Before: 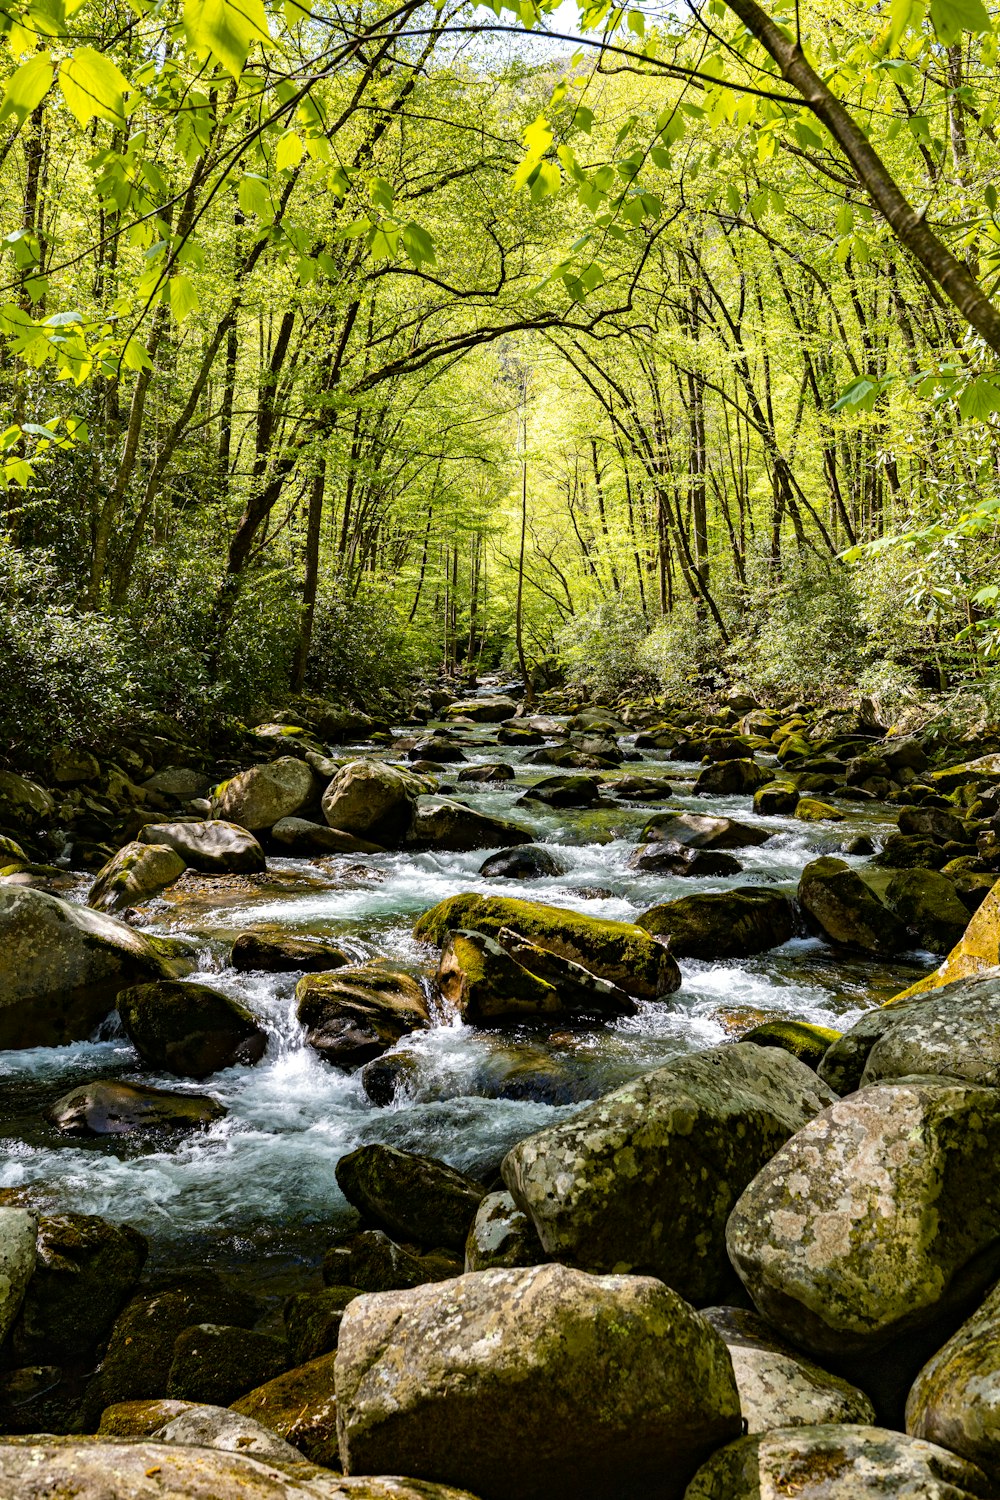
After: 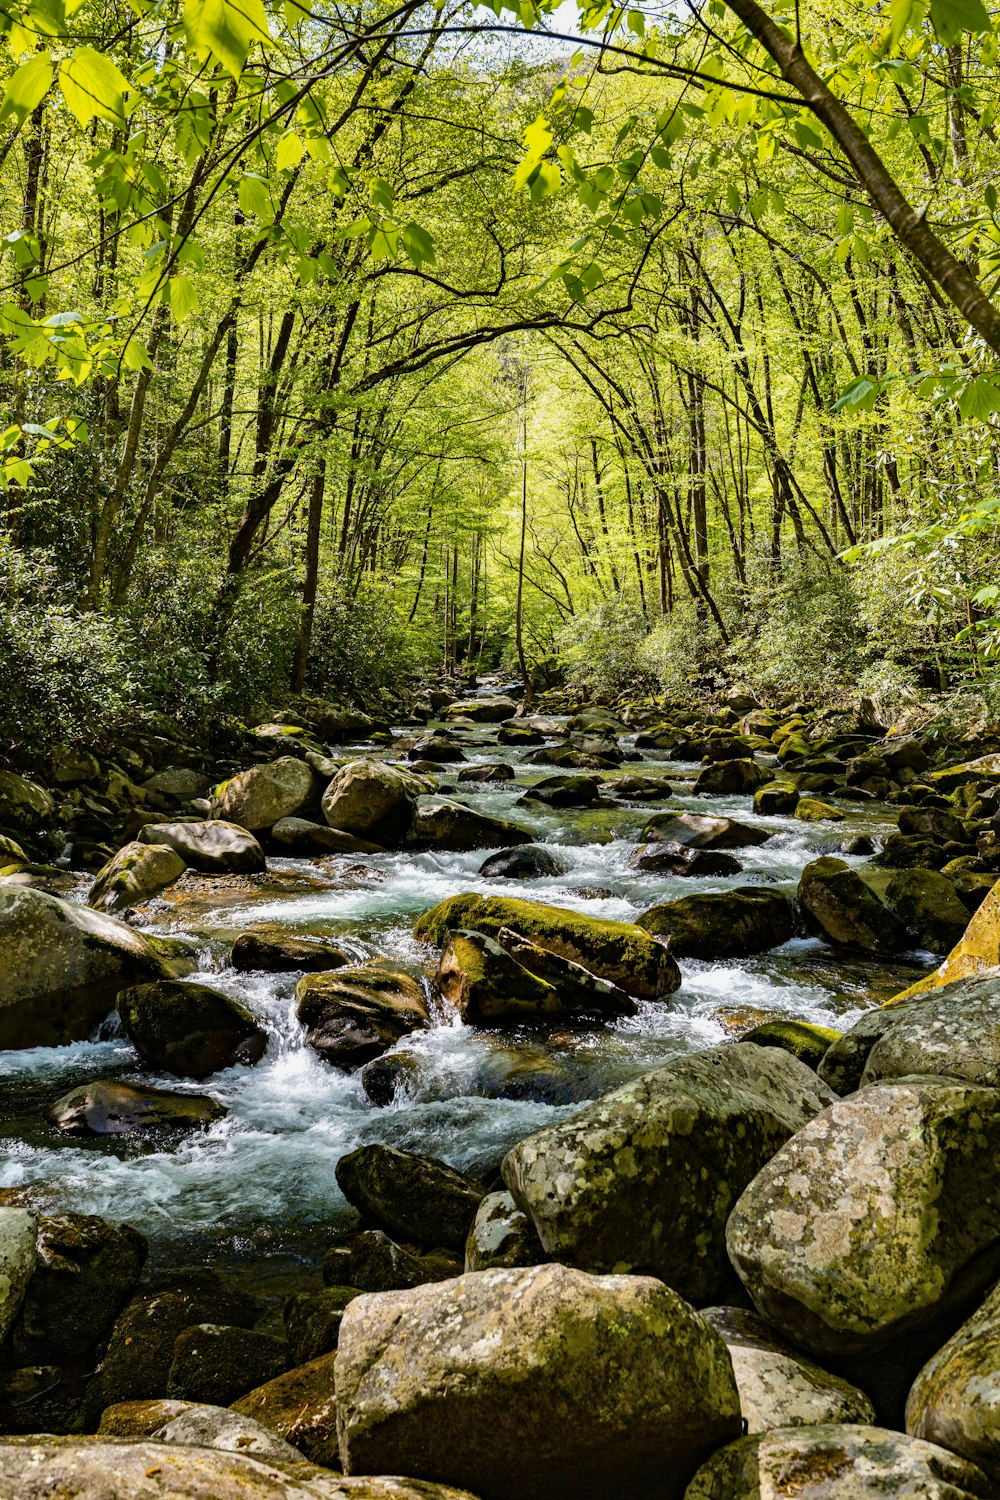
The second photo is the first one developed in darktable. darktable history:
shadows and highlights: white point adjustment -3.64, highlights -63.34, highlights color adjustment 42%, soften with gaussian
color balance rgb: perceptual saturation grading › global saturation -3%
